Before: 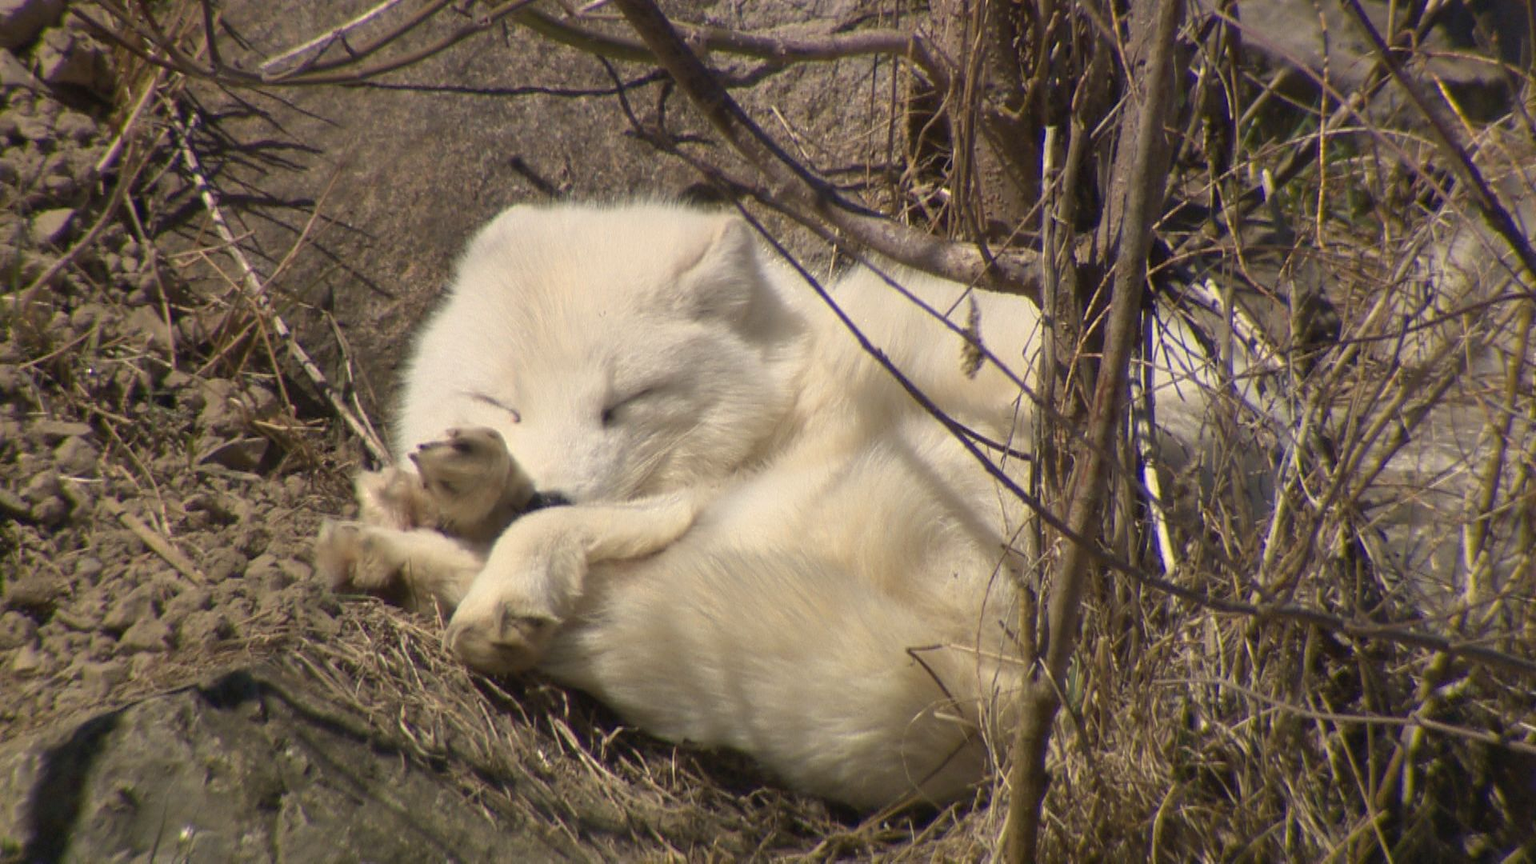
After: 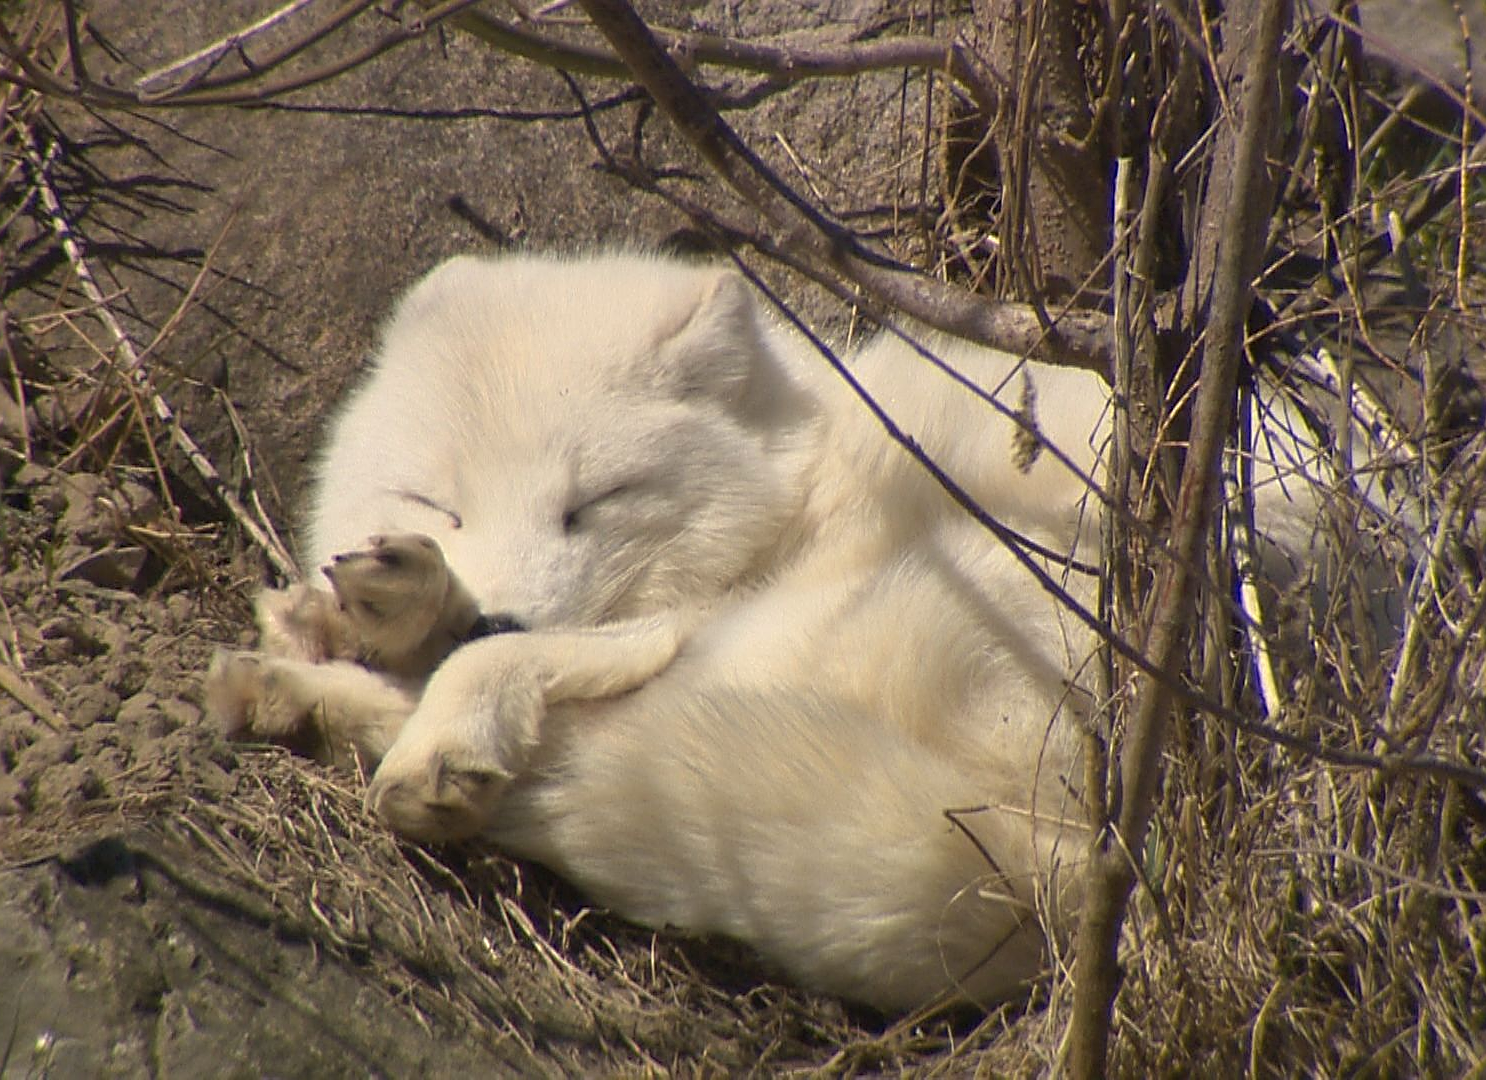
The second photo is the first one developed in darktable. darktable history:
crop: left 9.887%, right 12.714%
sharpen: amount 0.742
